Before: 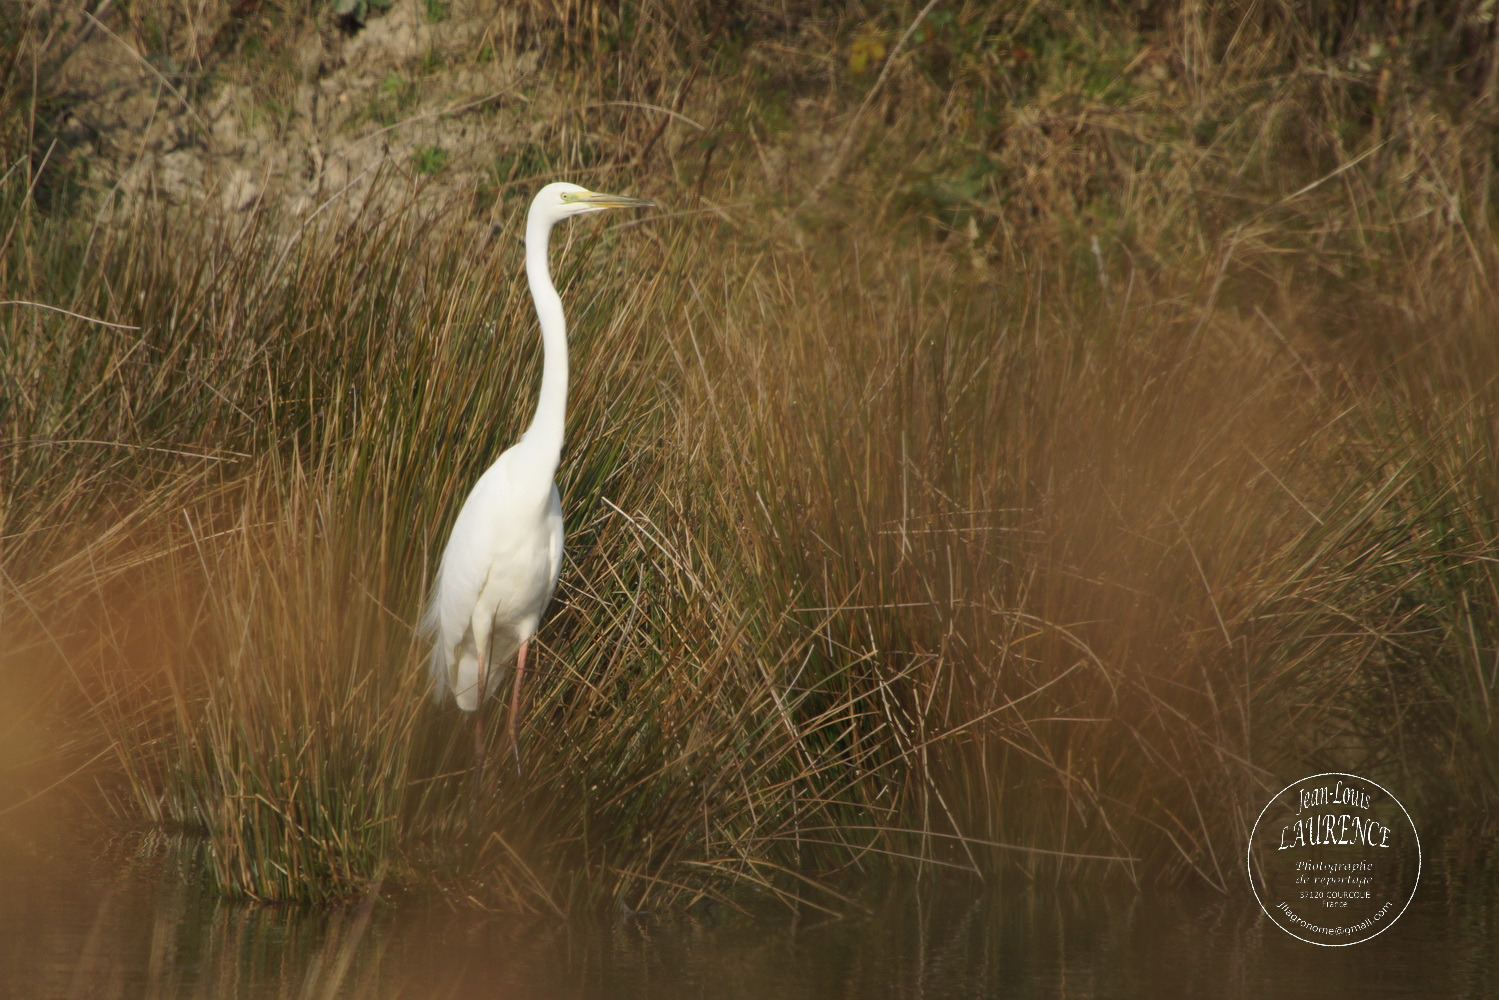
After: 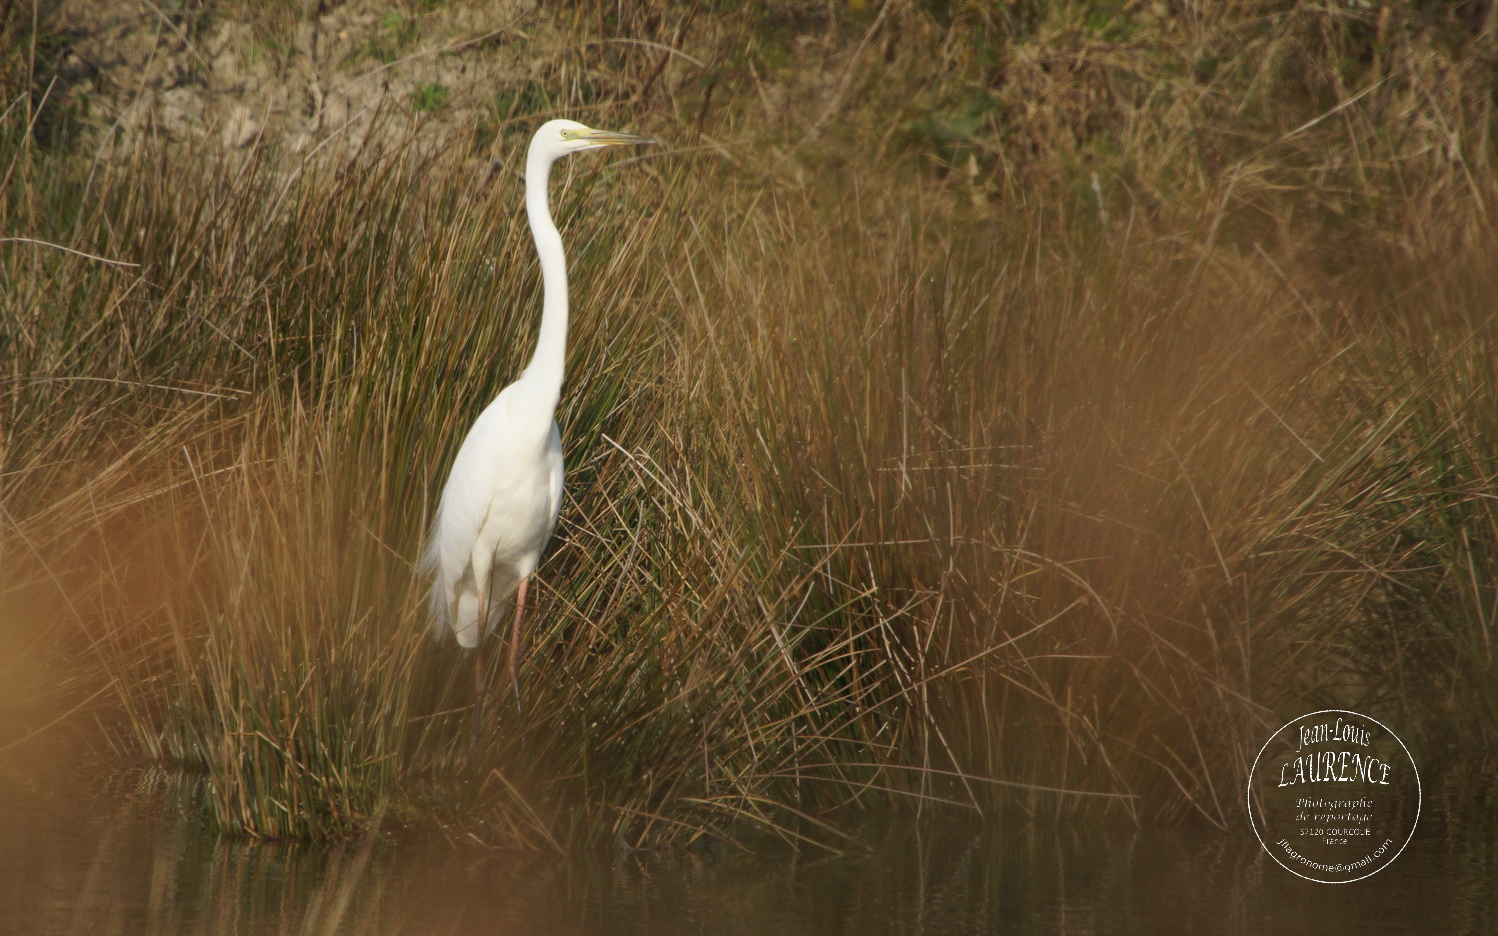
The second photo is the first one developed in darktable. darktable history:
crop and rotate: top 6.366%
